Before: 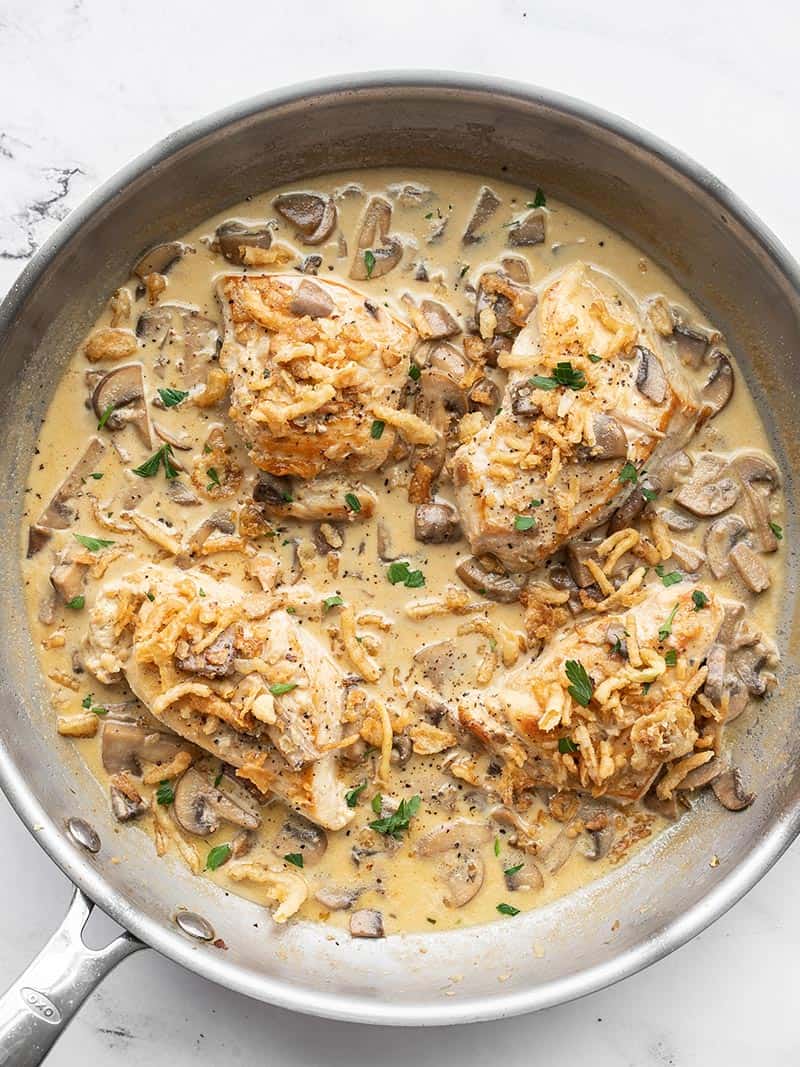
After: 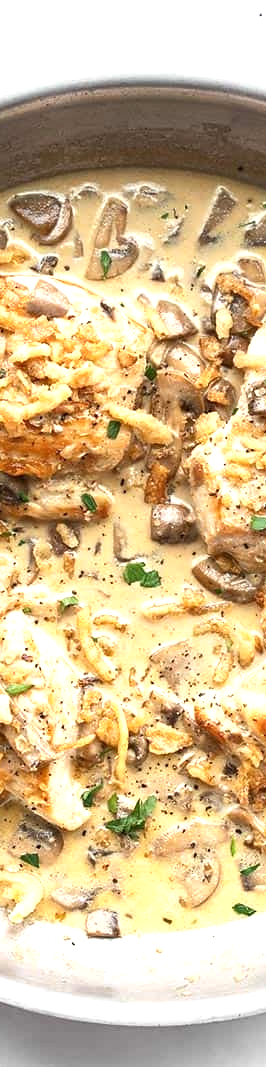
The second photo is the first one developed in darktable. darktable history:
crop: left 33.108%, right 33.558%
exposure: black level correction 0, exposure 0.692 EV, compensate highlight preservation false
contrast brightness saturation: saturation -0.062
shadows and highlights: shadows 36.38, highlights -26.64, soften with gaussian
